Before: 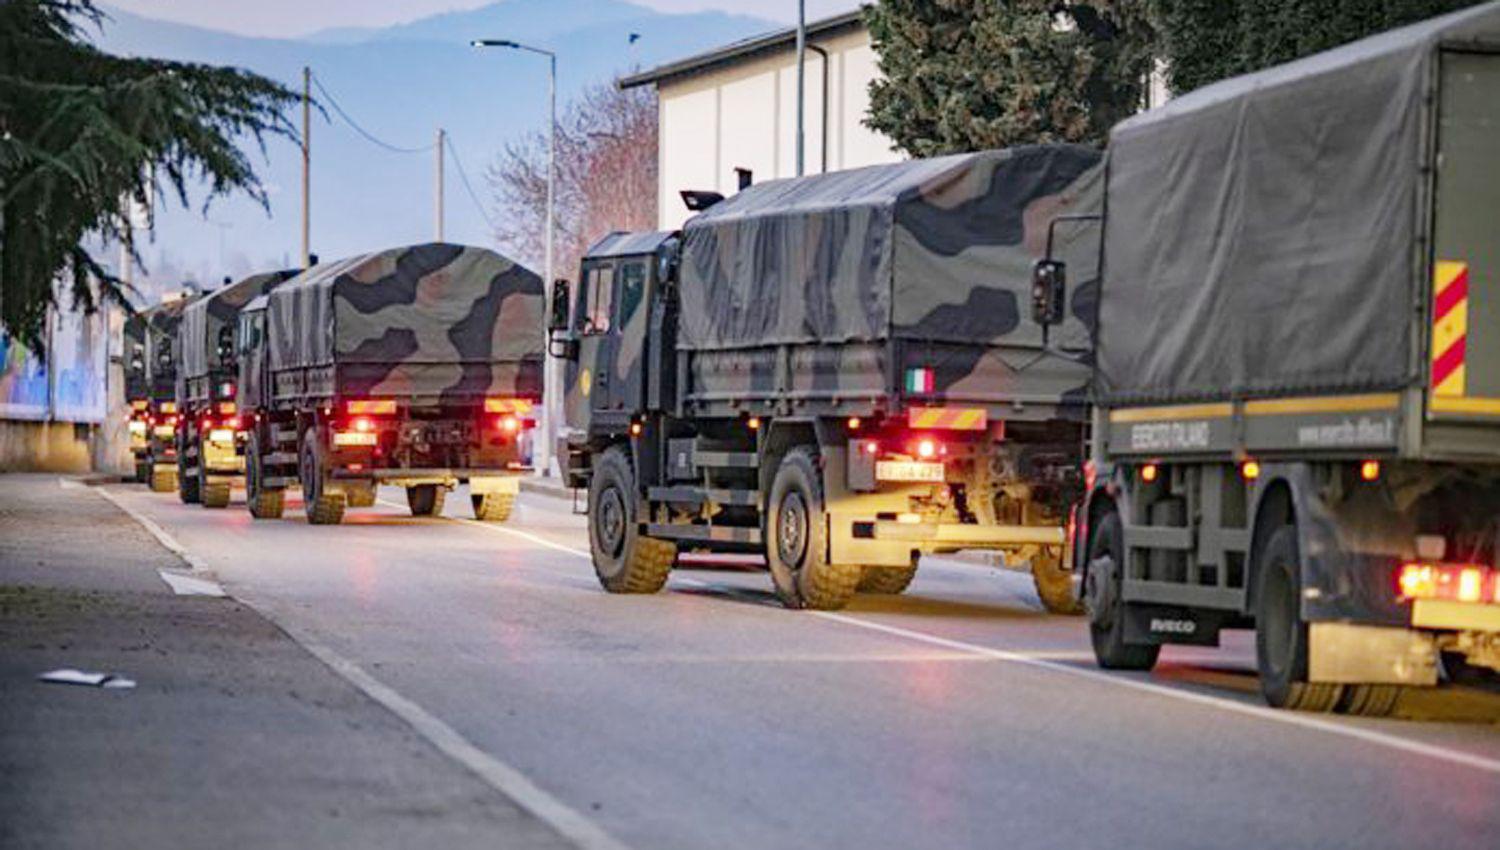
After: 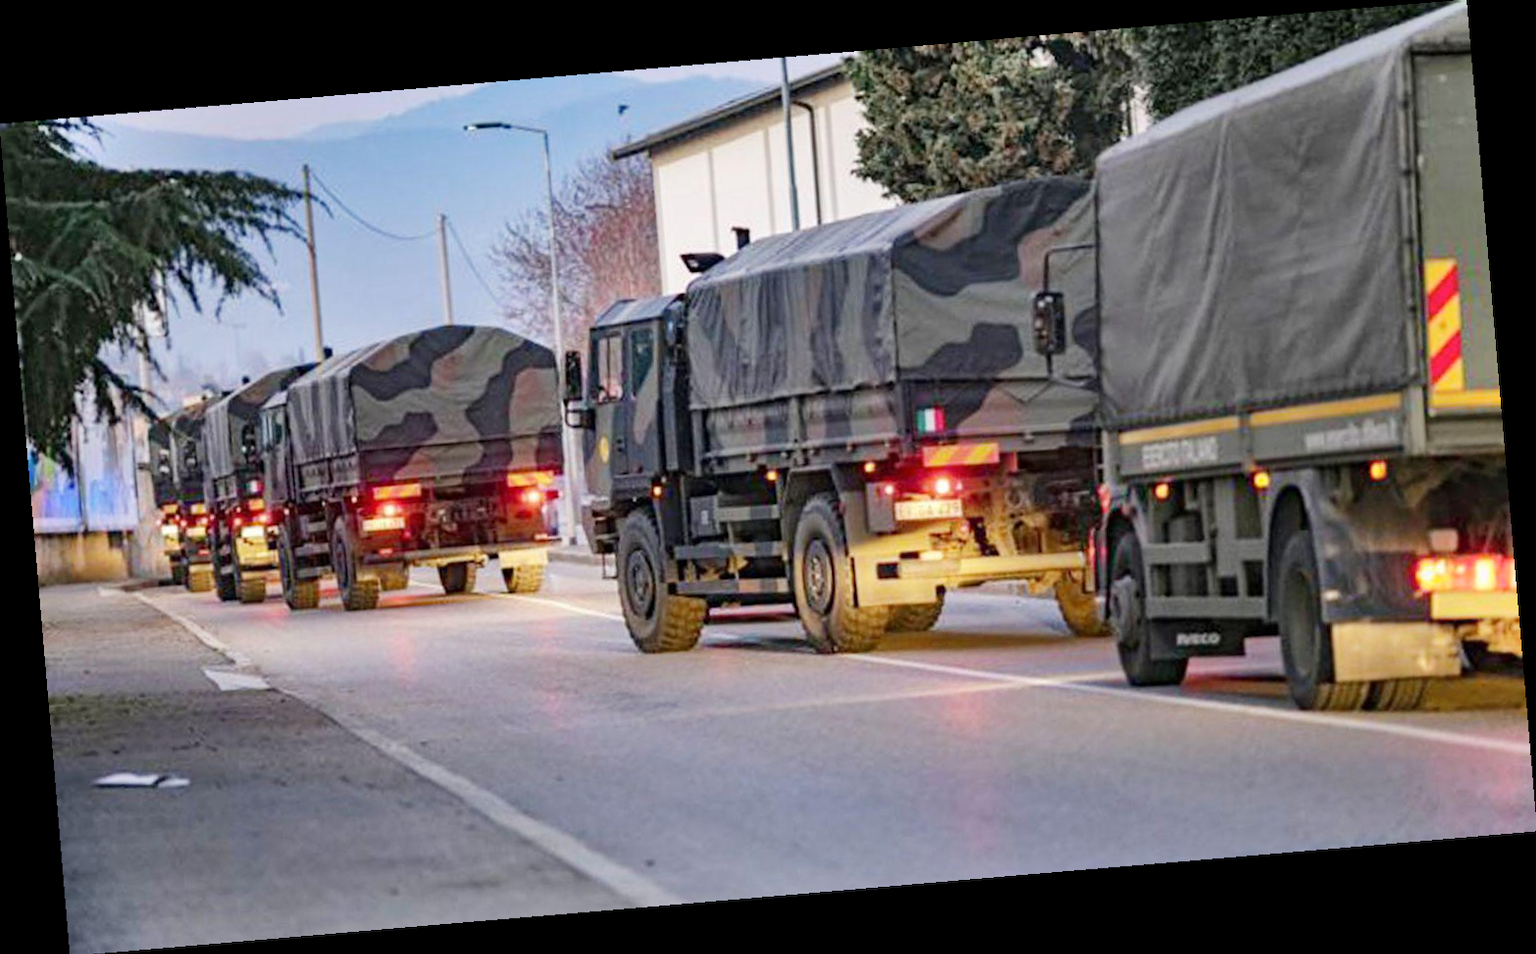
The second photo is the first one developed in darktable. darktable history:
shadows and highlights: radius 100.41, shadows 50.55, highlights -64.36, highlights color adjustment 49.82%, soften with gaussian
rotate and perspective: rotation -4.86°, automatic cropping off
